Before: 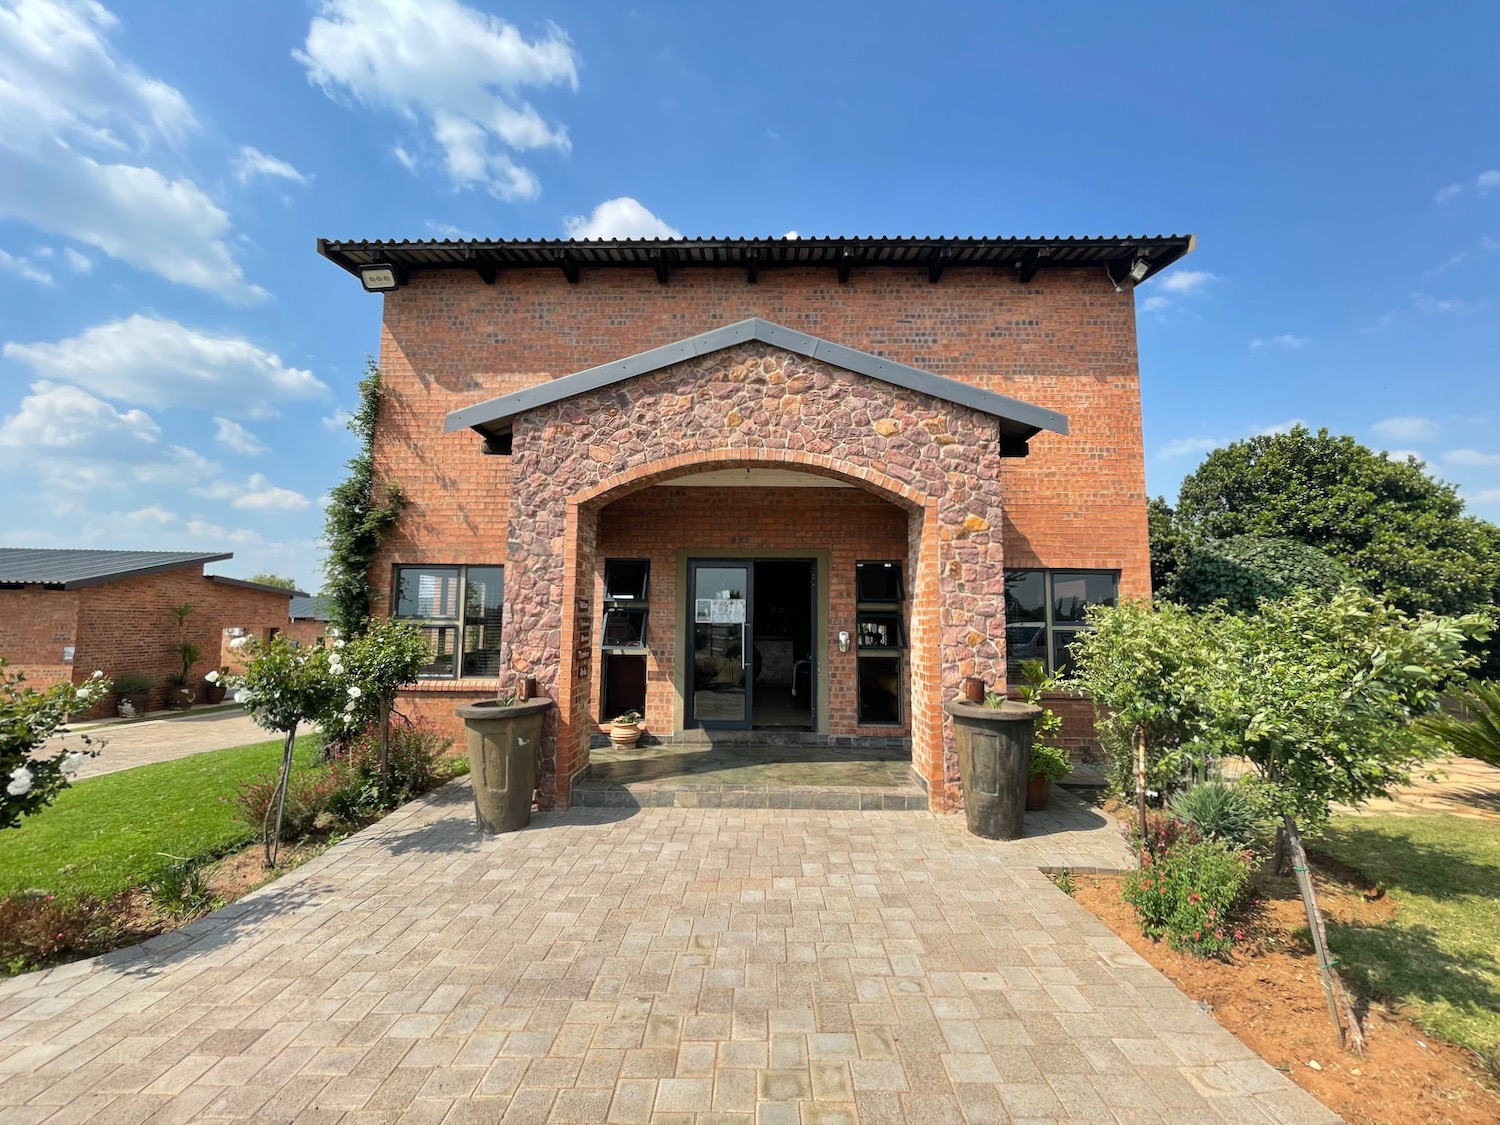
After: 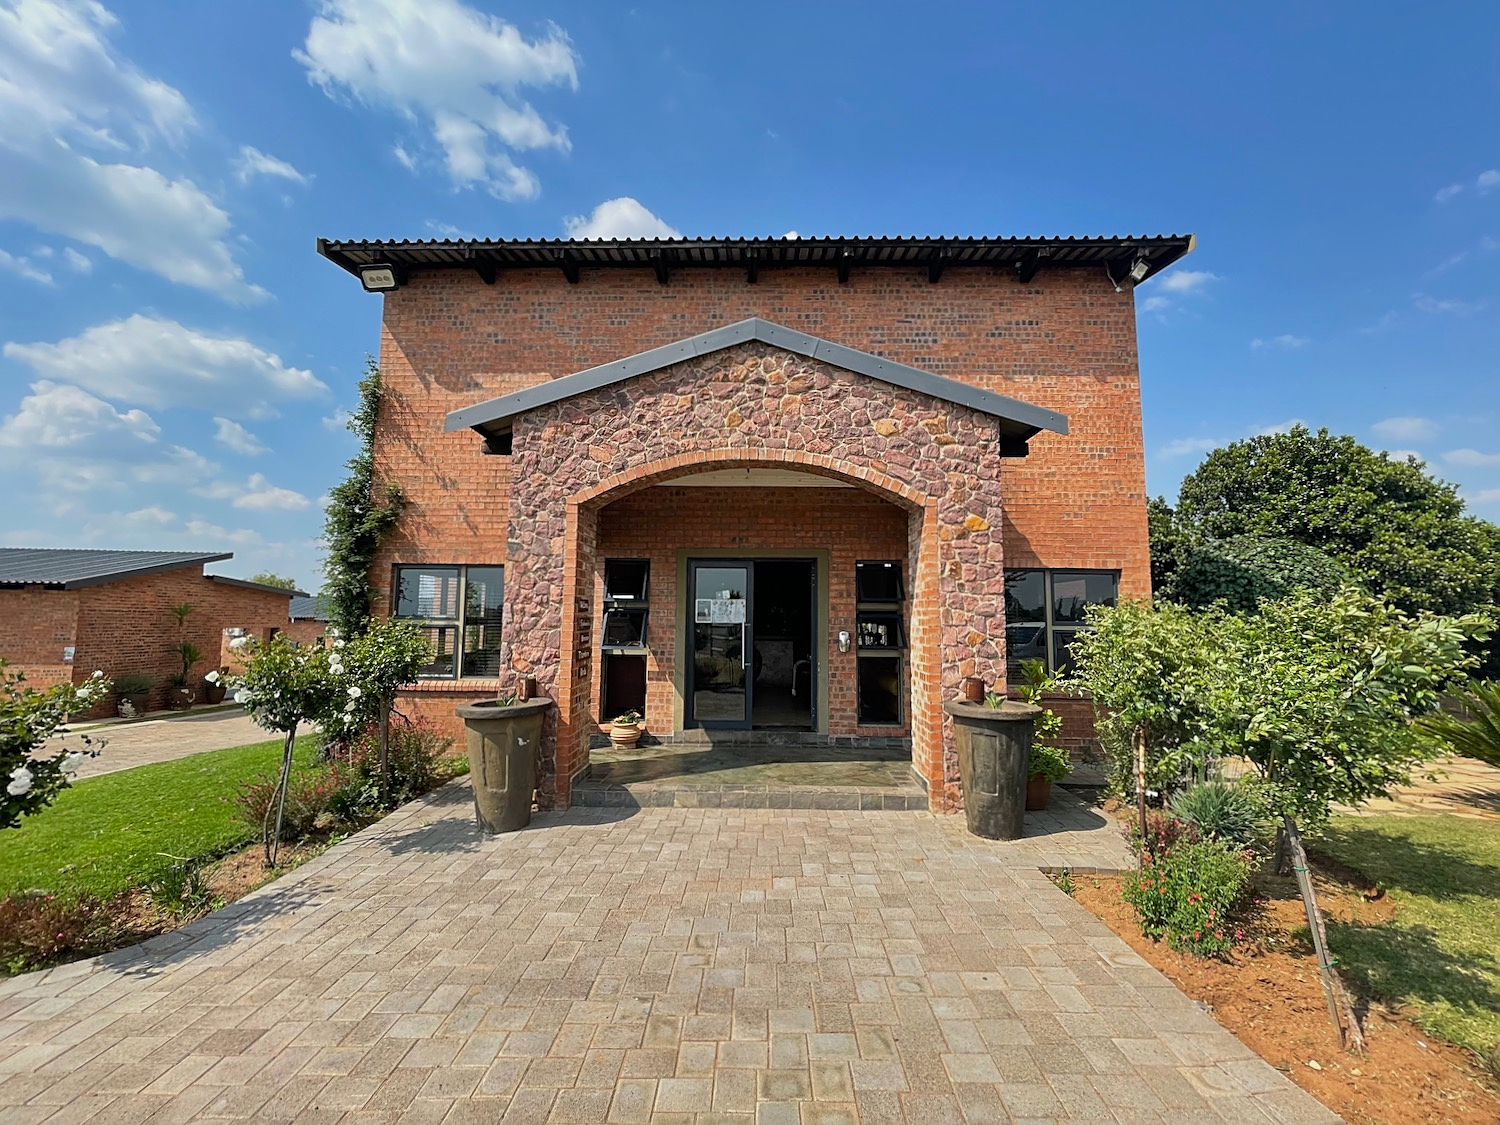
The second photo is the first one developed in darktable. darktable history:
sharpen: on, module defaults
shadows and highlights: radius 121.13, shadows 21.4, white point adjustment -9.72, highlights -14.39, soften with gaussian
